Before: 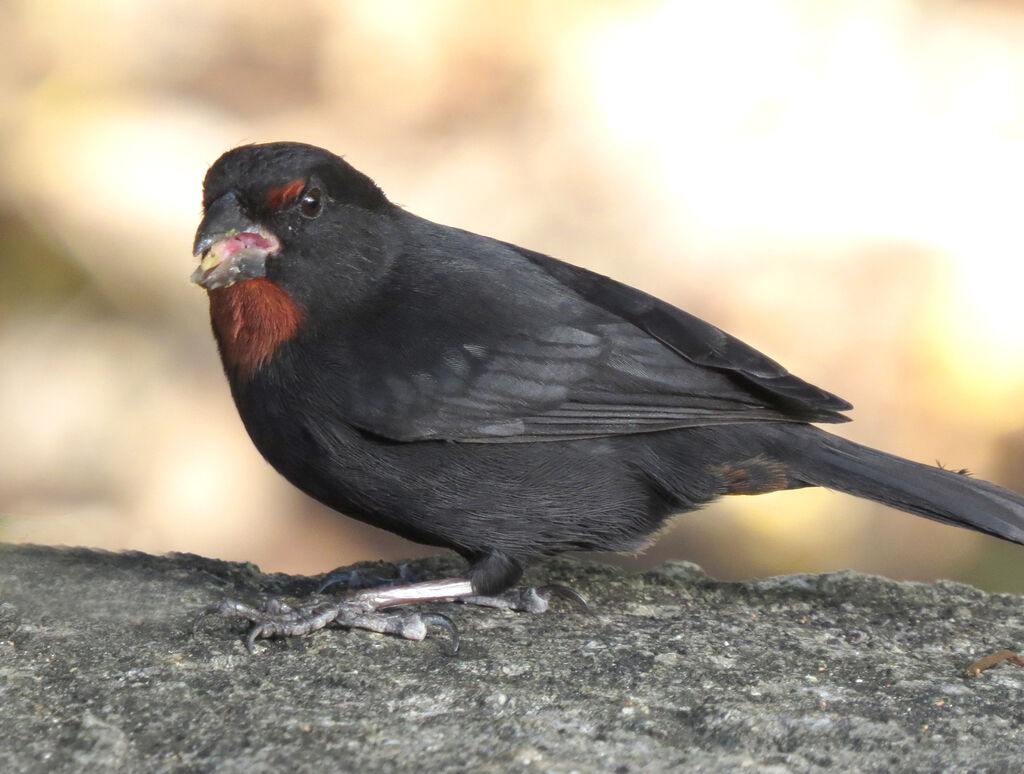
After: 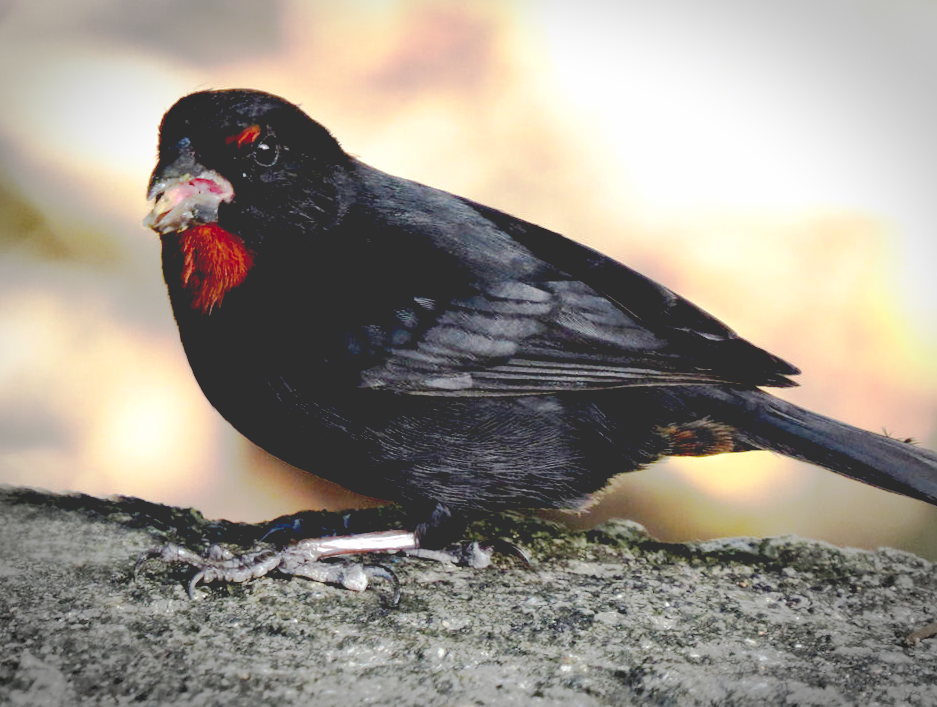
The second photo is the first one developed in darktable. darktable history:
crop and rotate: angle -1.86°, left 3.134%, top 4.121%, right 1.397%, bottom 0.545%
base curve: curves: ch0 [(0.065, 0.026) (0.236, 0.358) (0.53, 0.546) (0.777, 0.841) (0.924, 0.992)], preserve colors none
vignetting: brightness -0.447, saturation -0.687, automatic ratio true, dithering 16-bit output, unbound false
tone equalizer: smoothing diameter 24.98%, edges refinement/feathering 11.28, preserve details guided filter
